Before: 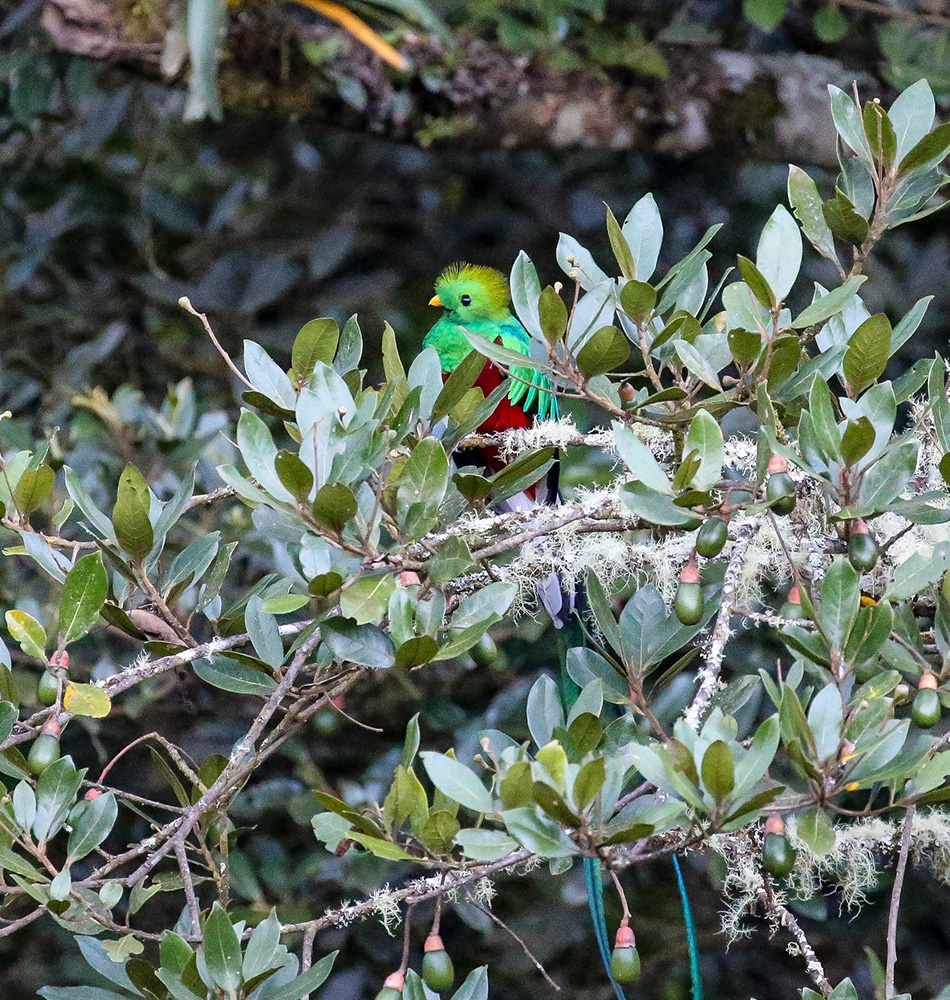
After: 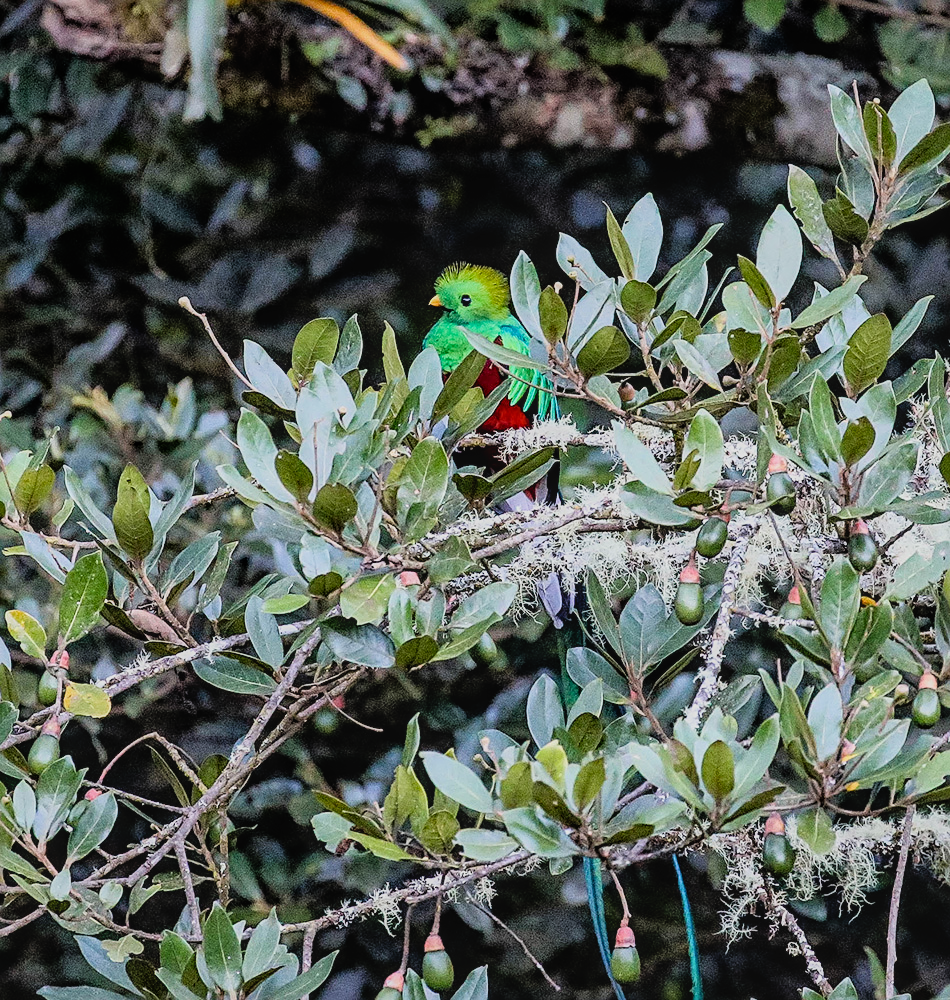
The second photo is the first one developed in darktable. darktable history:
filmic rgb: black relative exposure -7.75 EV, white relative exposure 4.4 EV, threshold 3 EV, hardness 3.76, latitude 50%, contrast 1.1, color science v5 (2021), contrast in shadows safe, contrast in highlights safe, enable highlight reconstruction true
sharpen: on, module defaults
local contrast: detail 110%
tone equalizer: on, module defaults
exposure: black level correction 0.002, exposure 0.15 EV, compensate highlight preservation false
